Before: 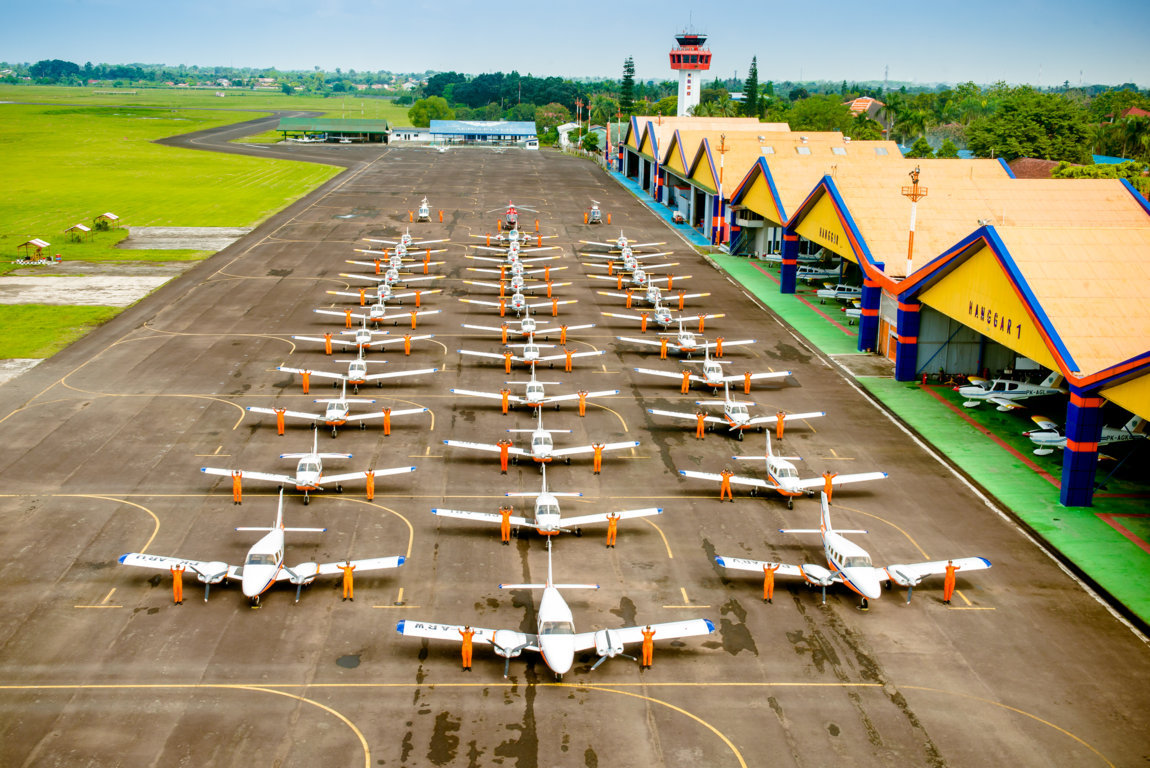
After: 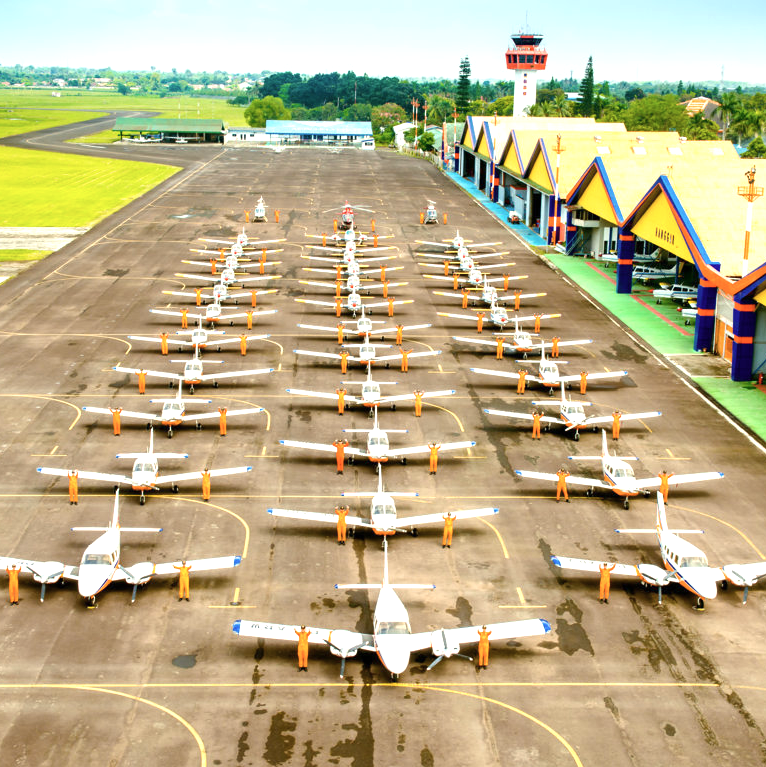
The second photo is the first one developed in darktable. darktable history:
color balance rgb: highlights gain › luminance 6.262%, highlights gain › chroma 2.607%, highlights gain › hue 89.6°, perceptual saturation grading › global saturation 14.624%, global vibrance 6.106%
exposure: black level correction 0, exposure 0.694 EV, compensate highlight preservation false
crop and rotate: left 14.325%, right 19.044%
contrast brightness saturation: contrast 0.059, brightness -0.011, saturation -0.227
